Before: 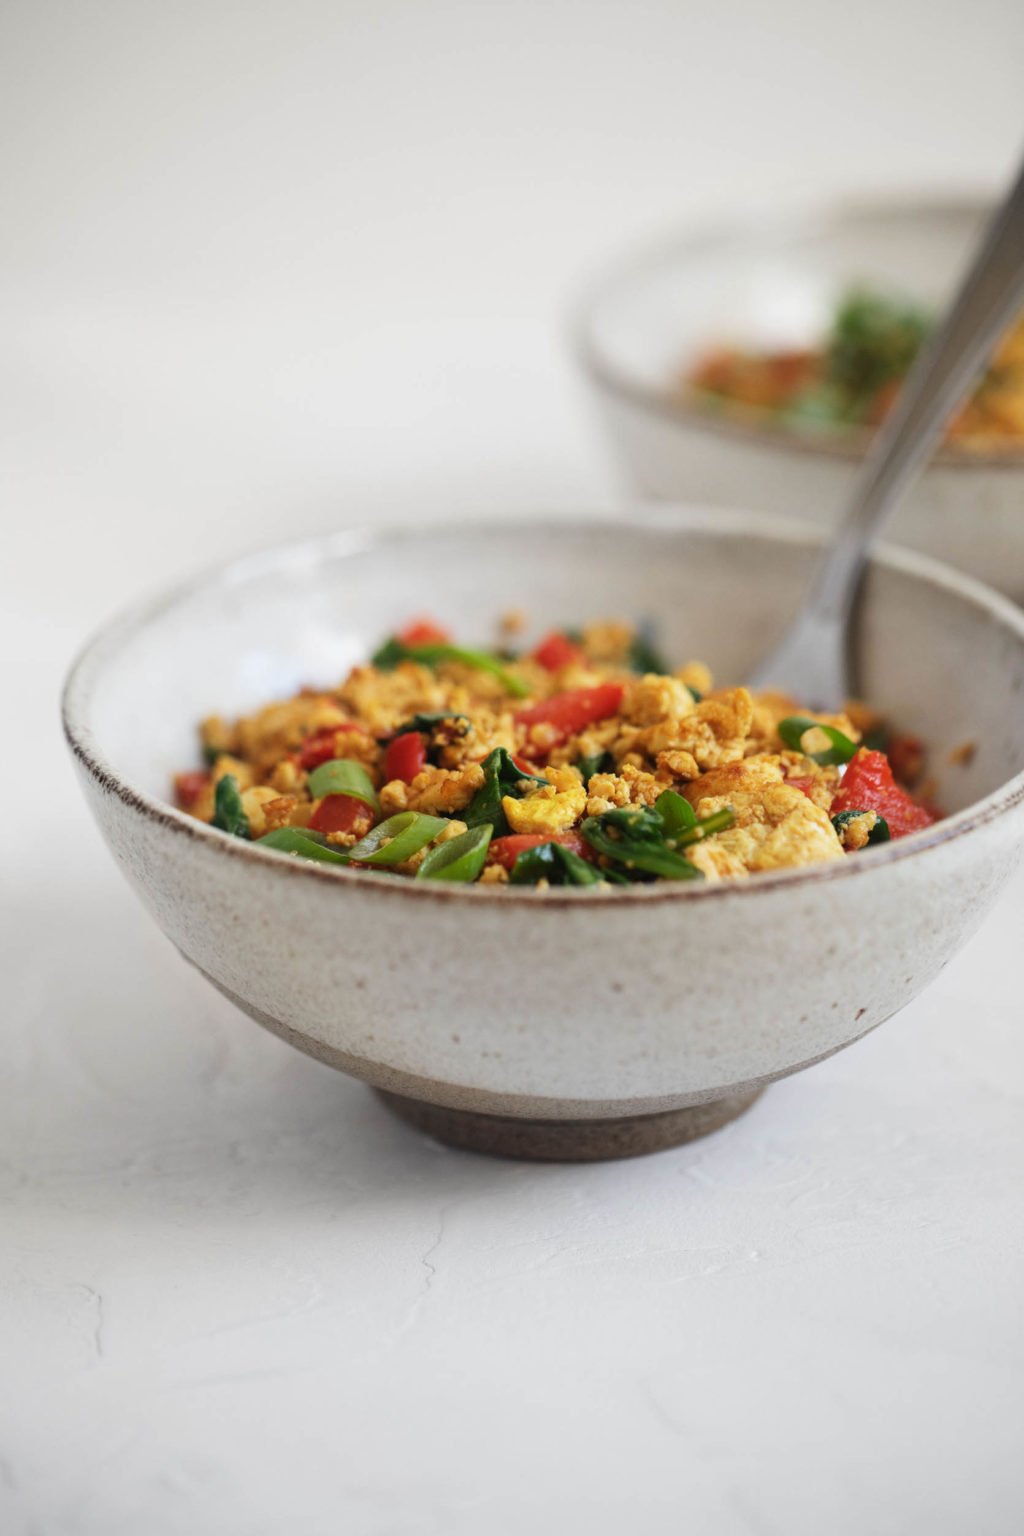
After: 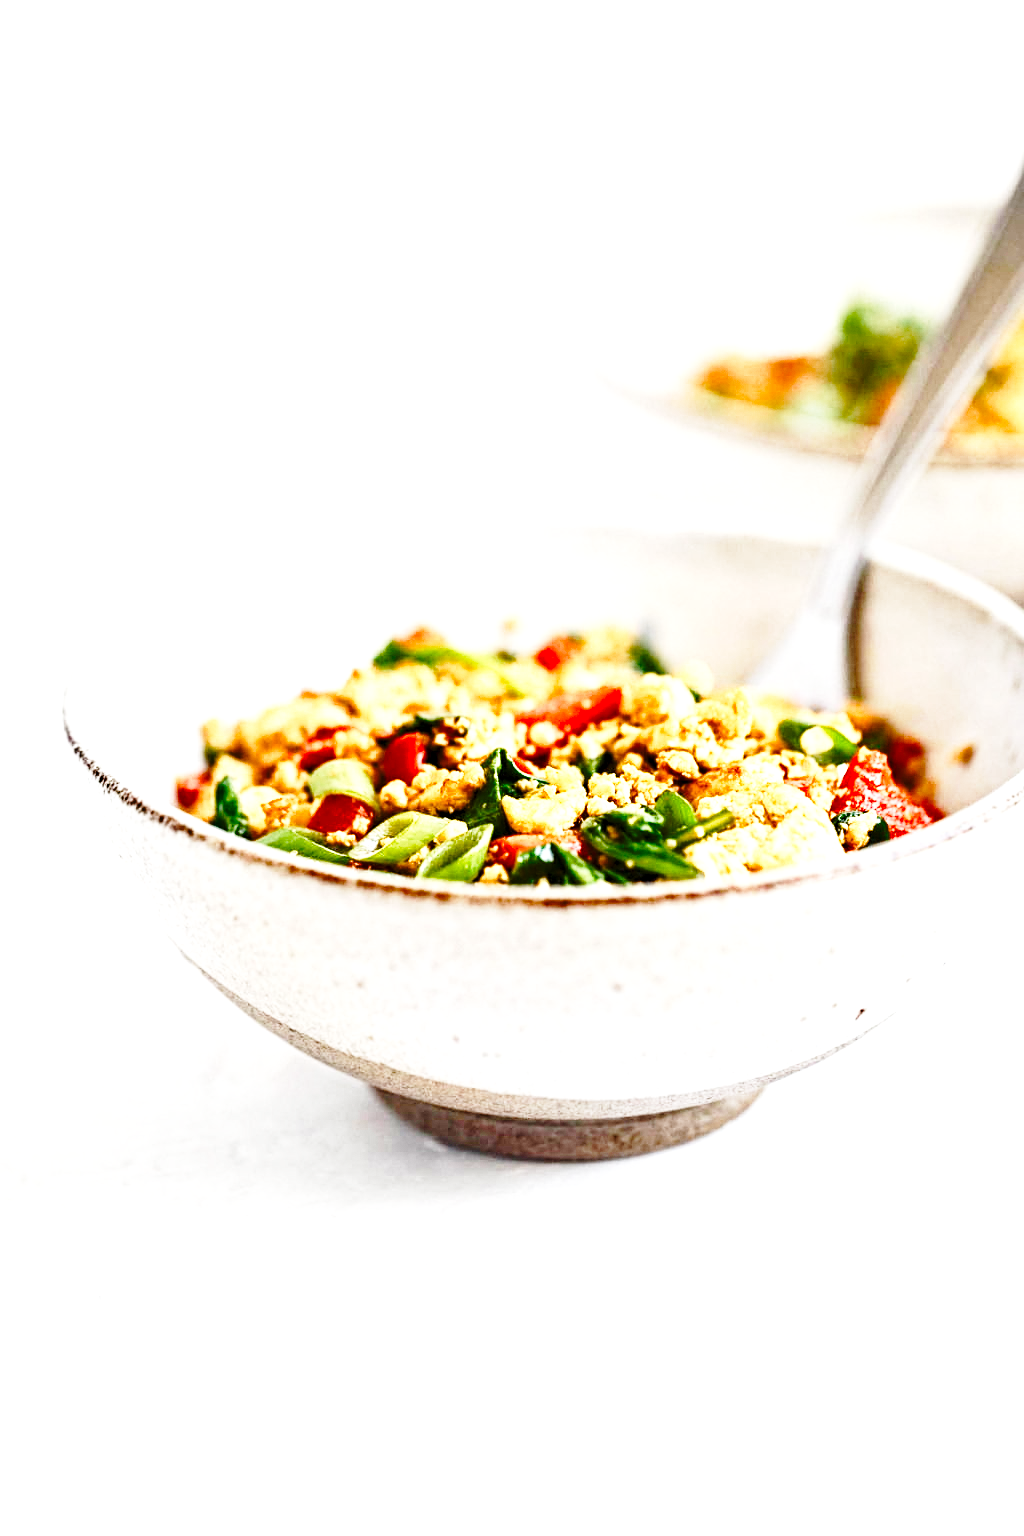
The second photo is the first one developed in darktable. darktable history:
exposure: black level correction 0, exposure 1.376 EV, compensate highlight preservation false
sharpen: amount 0.211
base curve: curves: ch0 [(0, 0) (0.028, 0.03) (0.121, 0.232) (0.46, 0.748) (0.859, 0.968) (1, 1)], preserve colors none
color balance rgb: power › hue 313.03°, perceptual saturation grading › global saturation 20%, perceptual saturation grading › highlights -25.574%, perceptual saturation grading › shadows 50.044%, saturation formula JzAzBz (2021)
contrast equalizer: y [[0.506, 0.531, 0.562, 0.606, 0.638, 0.669], [0.5 ×6], [0.5 ×6], [0 ×6], [0 ×6]]
